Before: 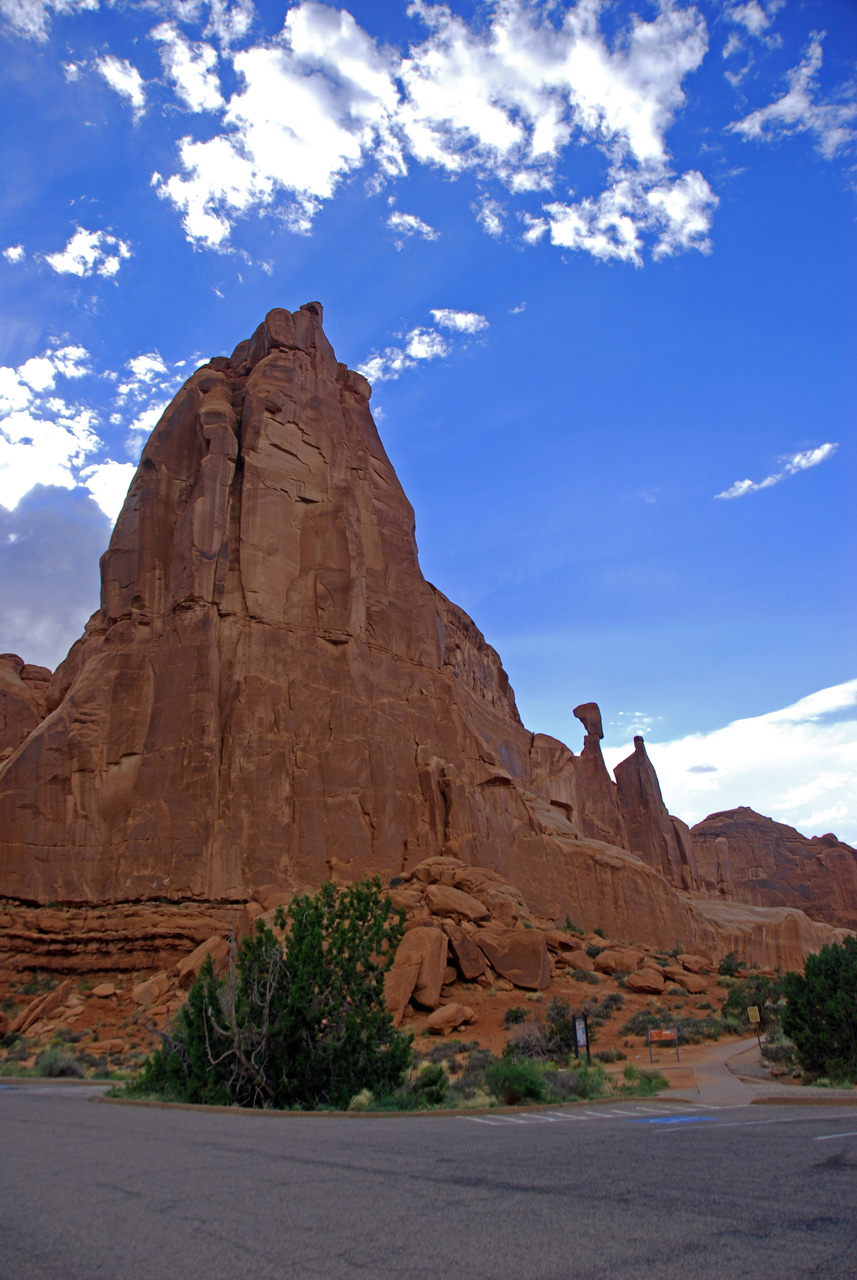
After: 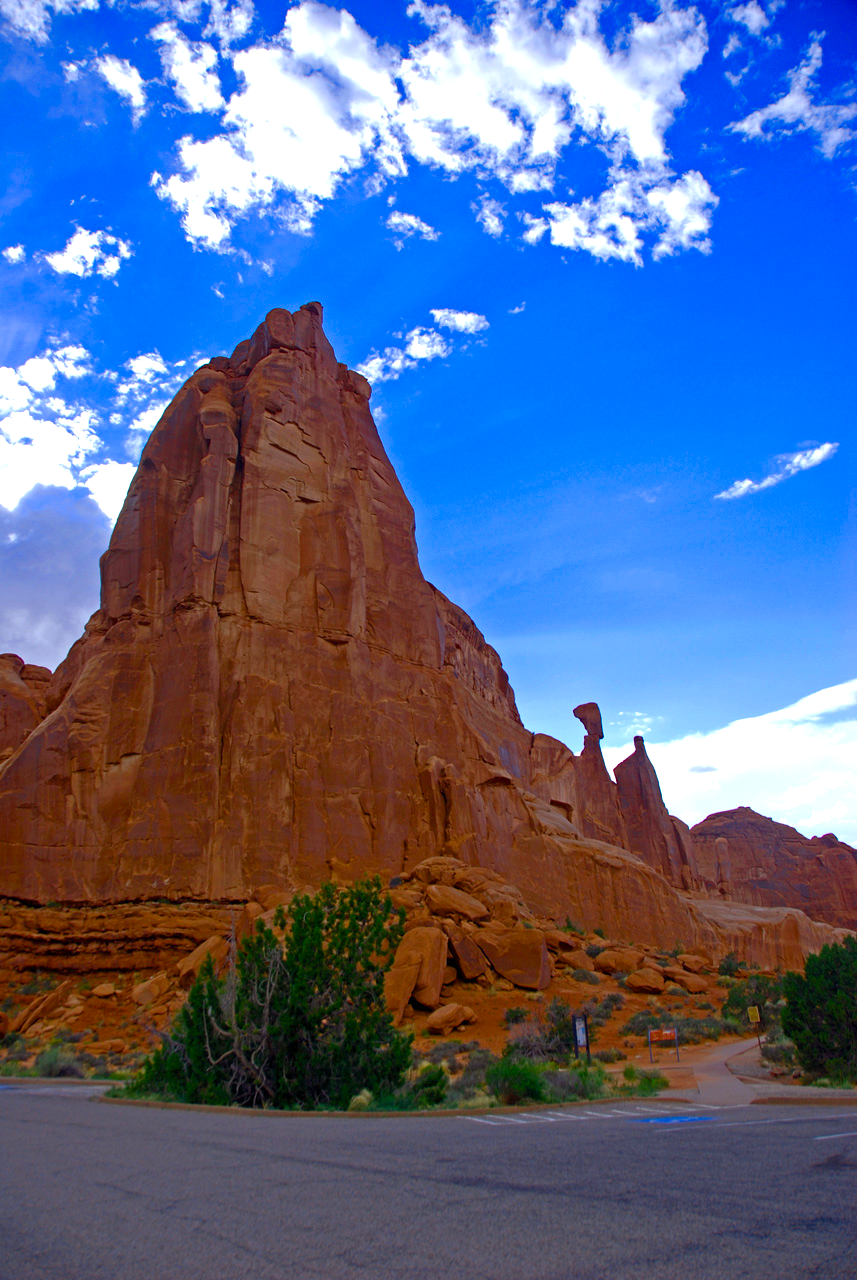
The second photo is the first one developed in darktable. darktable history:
color balance rgb: power › chroma 0.476%, power › hue 262.96°, highlights gain › luminance 16.318%, highlights gain › chroma 2.943%, highlights gain › hue 260.02°, linear chroma grading › global chroma 14.475%, perceptual saturation grading › global saturation 20%, perceptual saturation grading › highlights -25.612%, perceptual saturation grading › shadows 49.254%, perceptual brilliance grading › global brilliance 14.274%, perceptual brilliance grading › shadows -34.932%, contrast -19.431%
